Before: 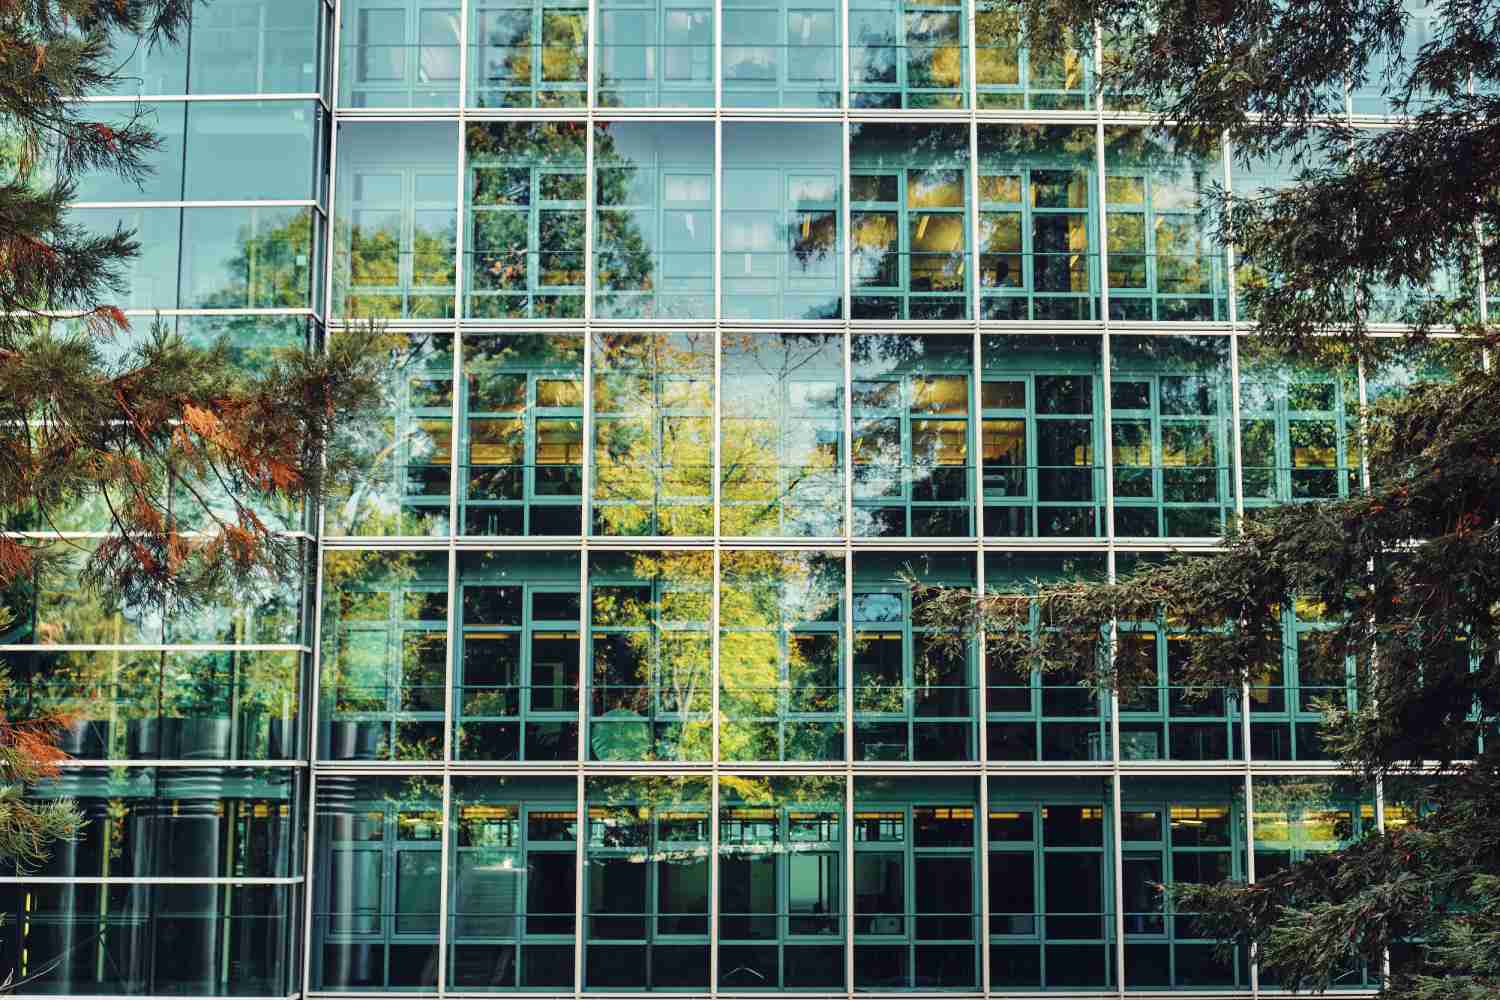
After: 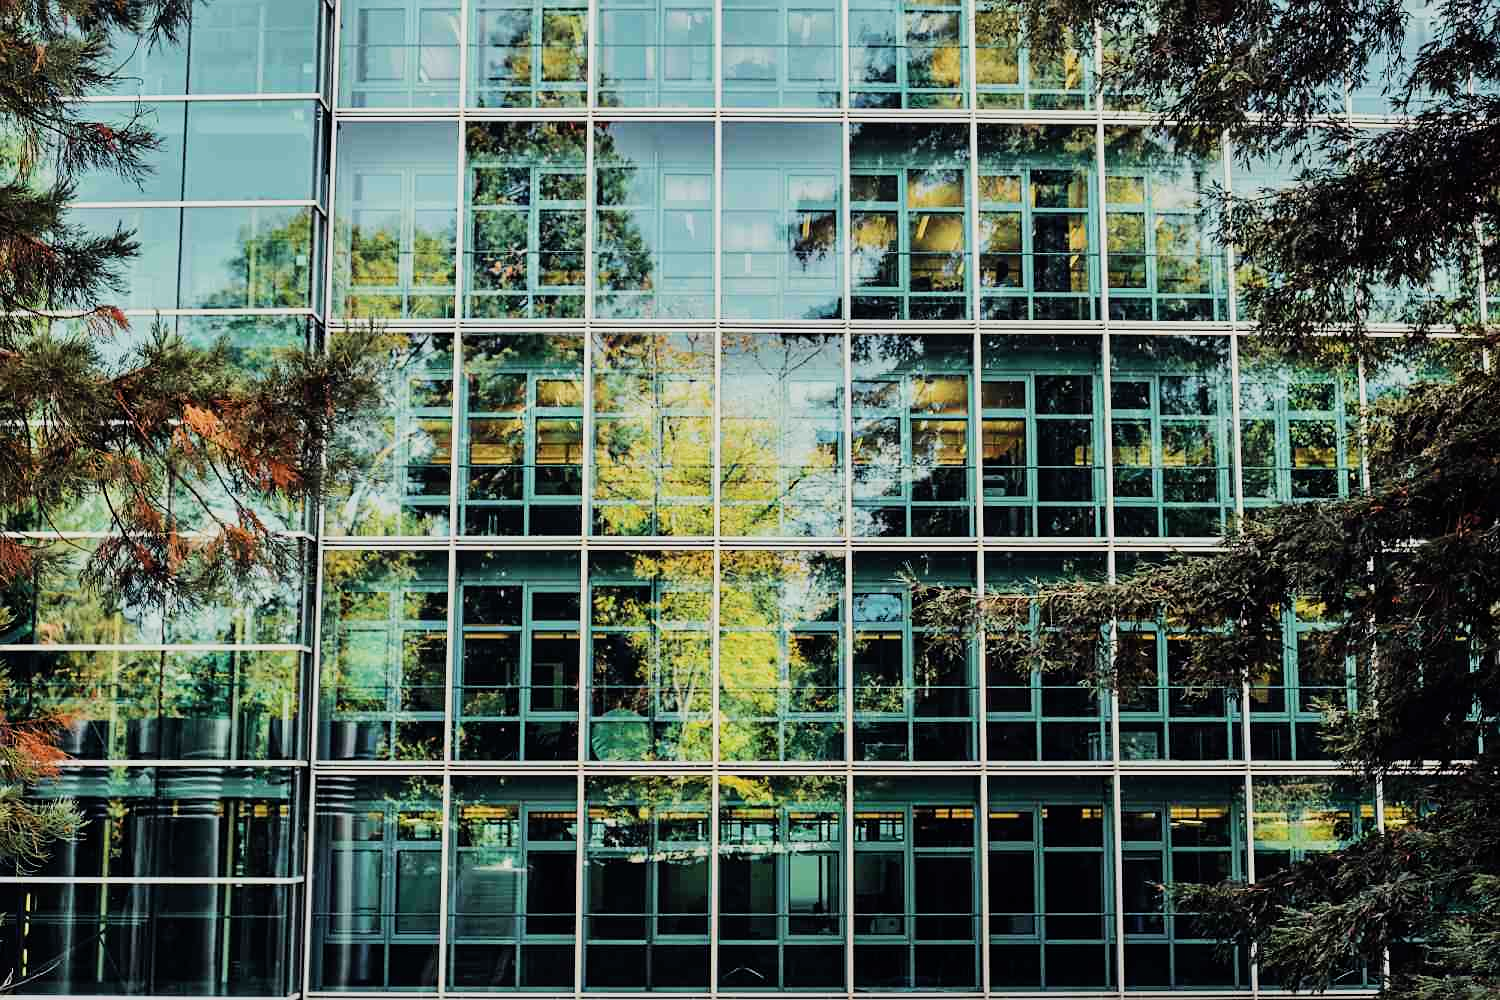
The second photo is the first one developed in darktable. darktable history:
local contrast: mode bilateral grid, contrast 15, coarseness 36, detail 105%, midtone range 0.2
sharpen: radius 1.559, amount 0.373, threshold 1.271
filmic rgb: black relative exposure -7.5 EV, white relative exposure 5 EV, hardness 3.31, contrast 1.3, contrast in shadows safe
